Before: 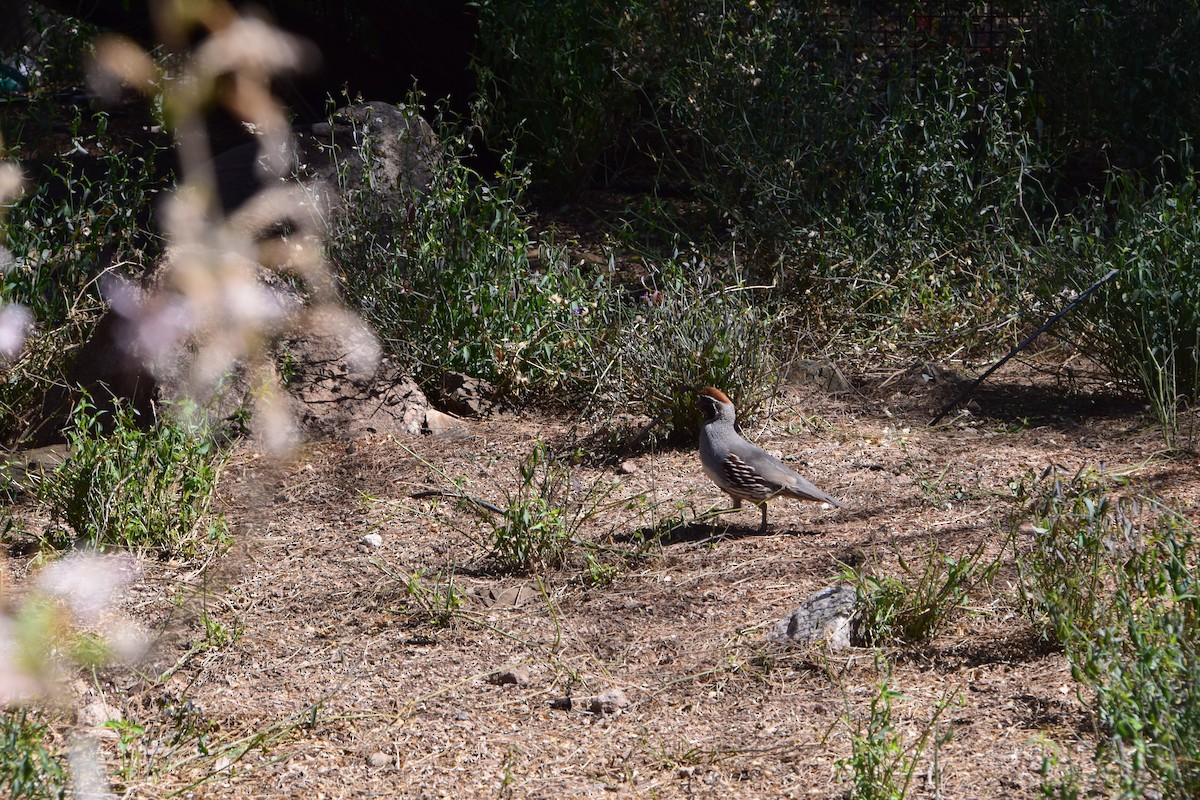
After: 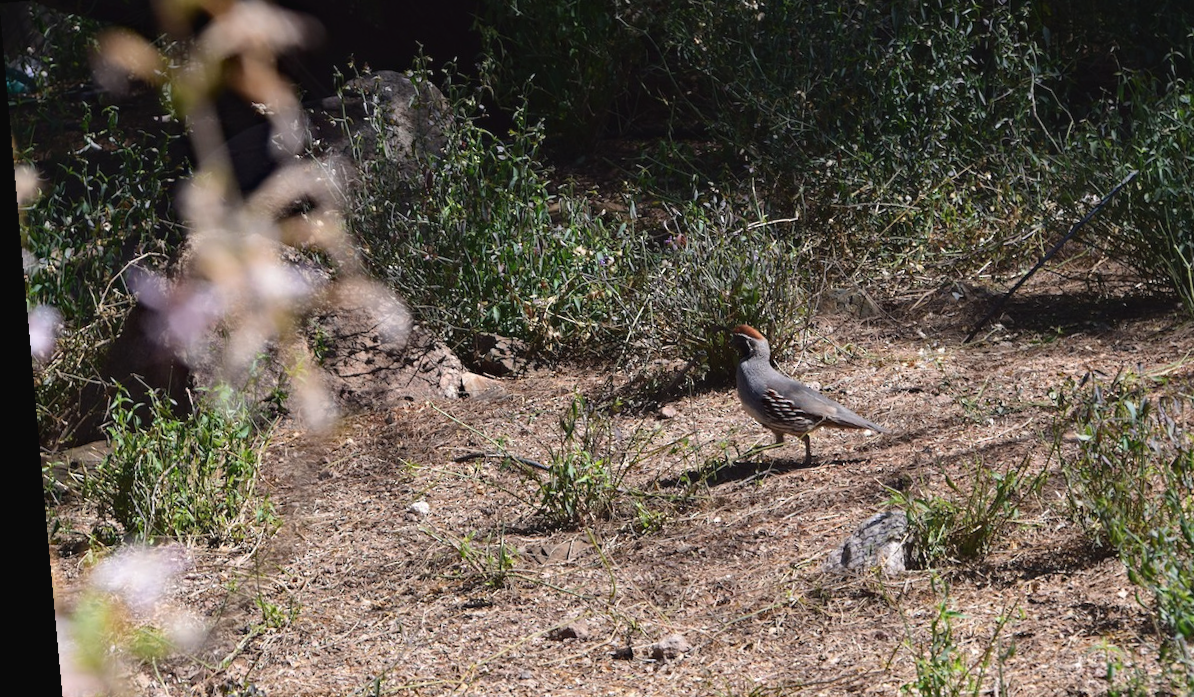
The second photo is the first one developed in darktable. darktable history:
exposure: black level correction -0.003, exposure 0.04 EV, compensate highlight preservation false
haze removal: compatibility mode true, adaptive false
rotate and perspective: rotation -5.2°, automatic cropping off
crop and rotate: angle 0.03°, top 11.643%, right 5.651%, bottom 11.189%
